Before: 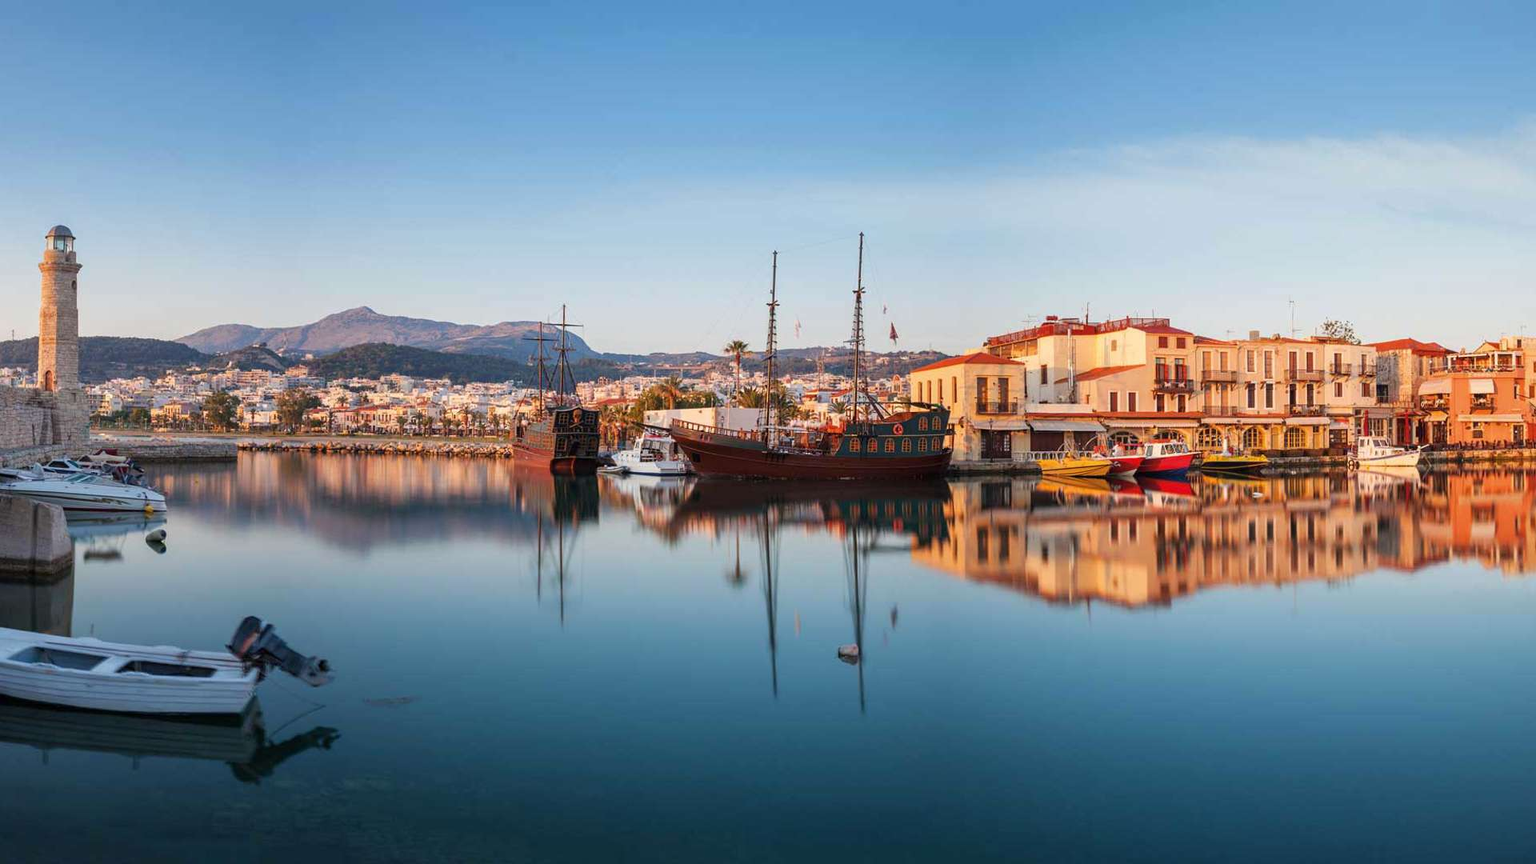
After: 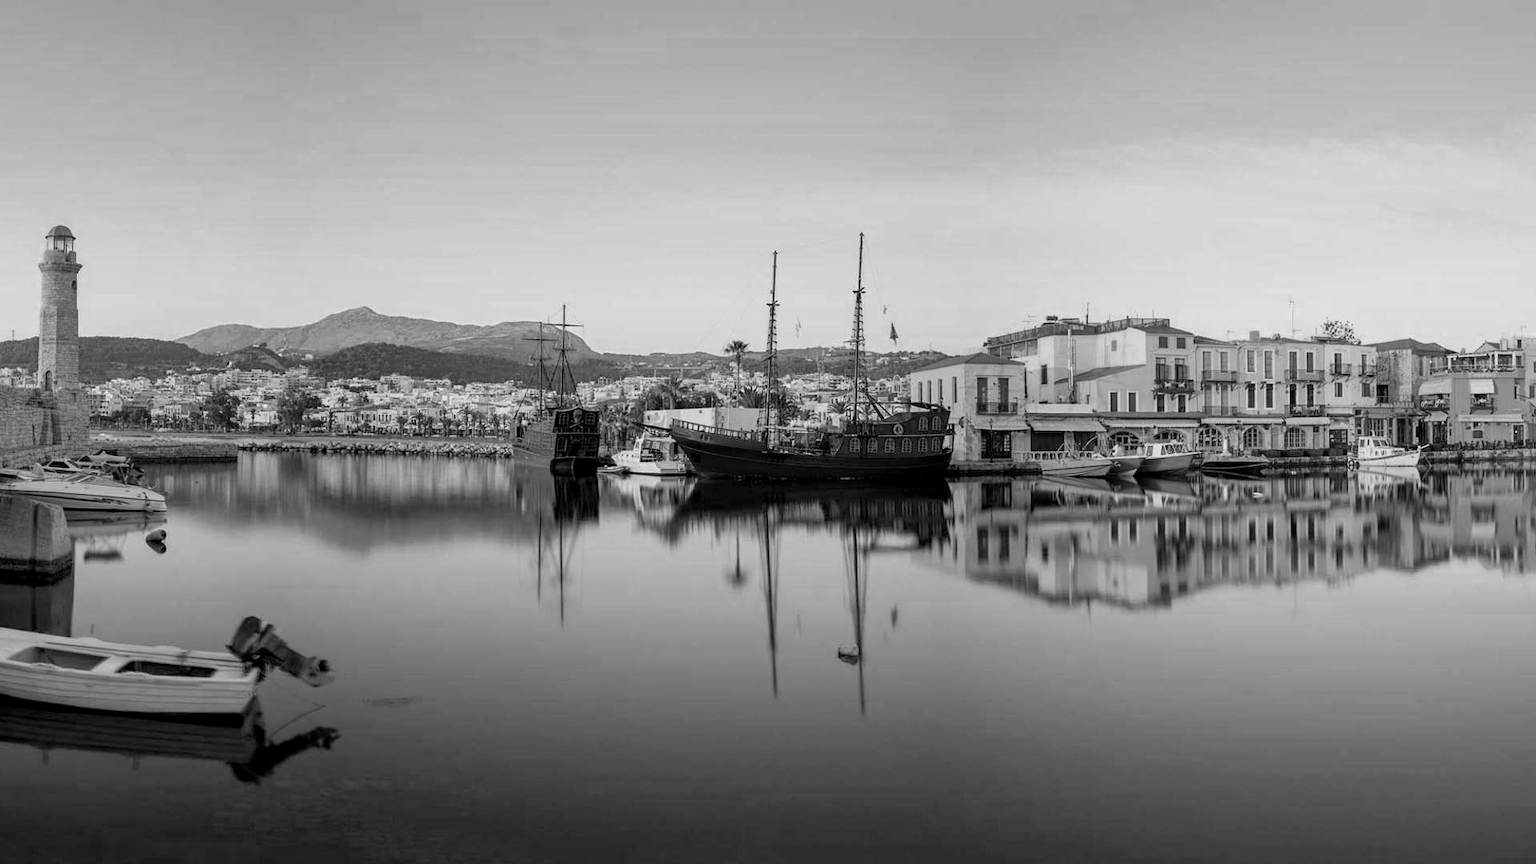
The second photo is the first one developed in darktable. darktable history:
exposure: black level correction 0.009, exposure 0.119 EV, compensate highlight preservation false
color calibration: output gray [0.253, 0.26, 0.487, 0], gray › normalize channels true, illuminant same as pipeline (D50), adaptation XYZ, x 0.346, y 0.359, gamut compression 0
